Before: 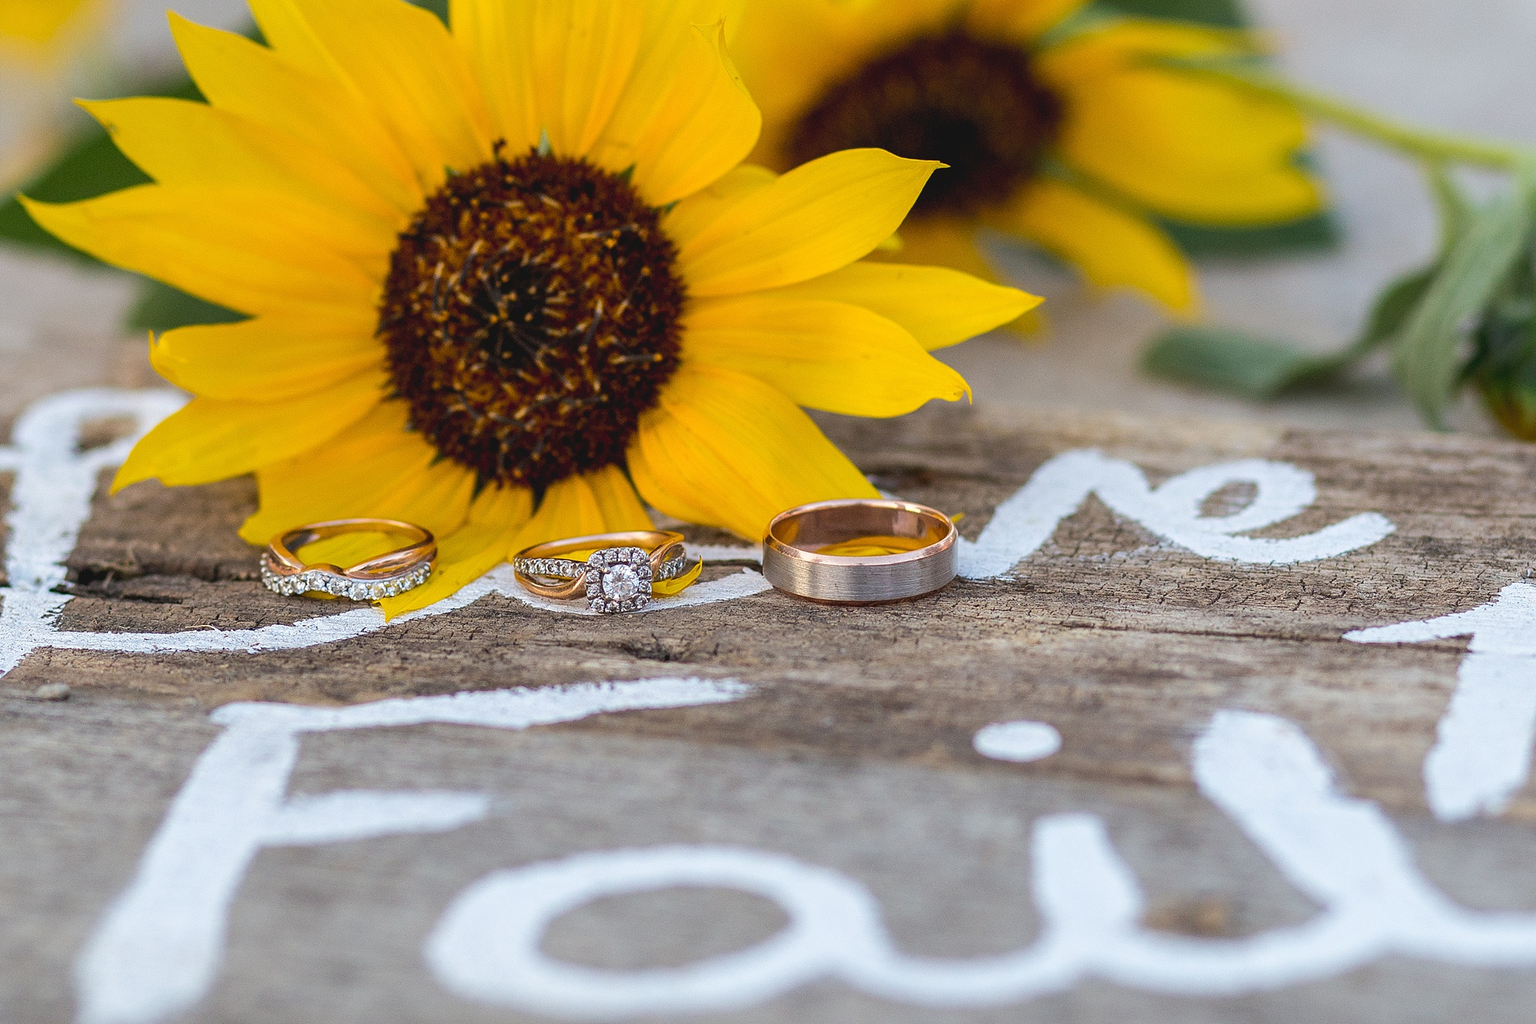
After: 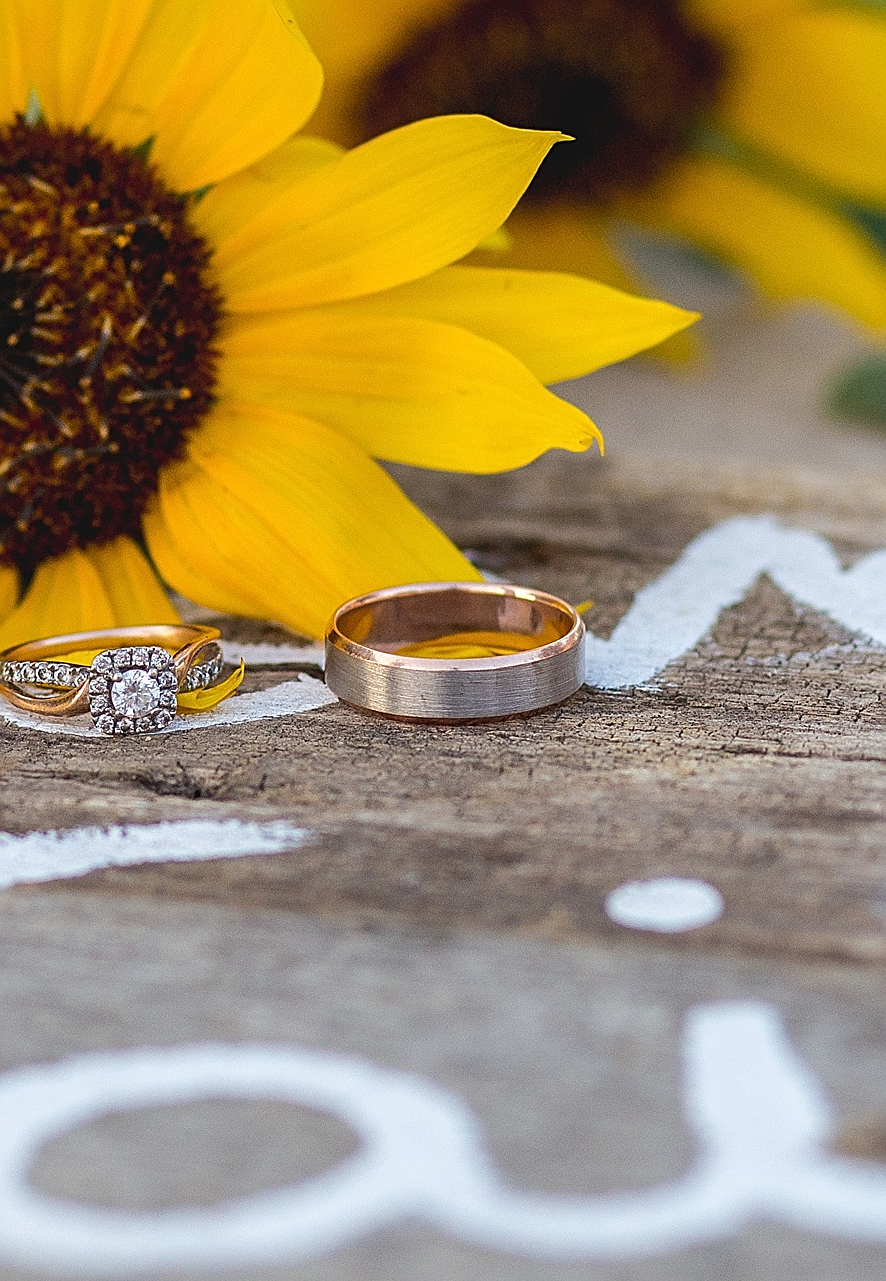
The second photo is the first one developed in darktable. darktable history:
sharpen: on, module defaults
crop: left 33.802%, top 6.082%, right 22.925%
